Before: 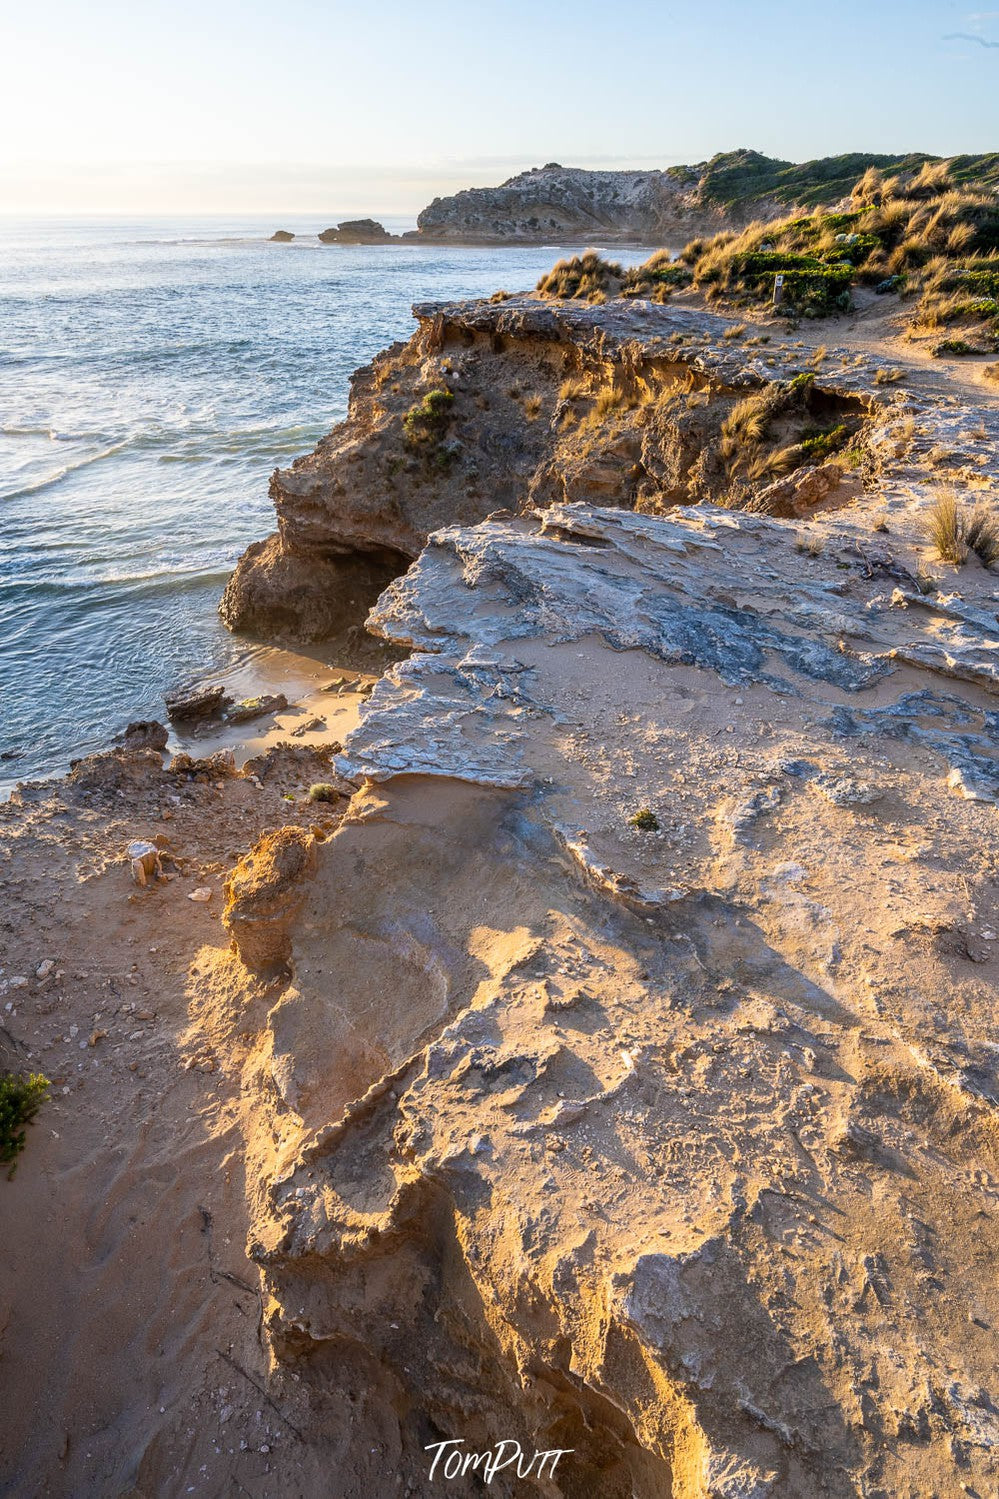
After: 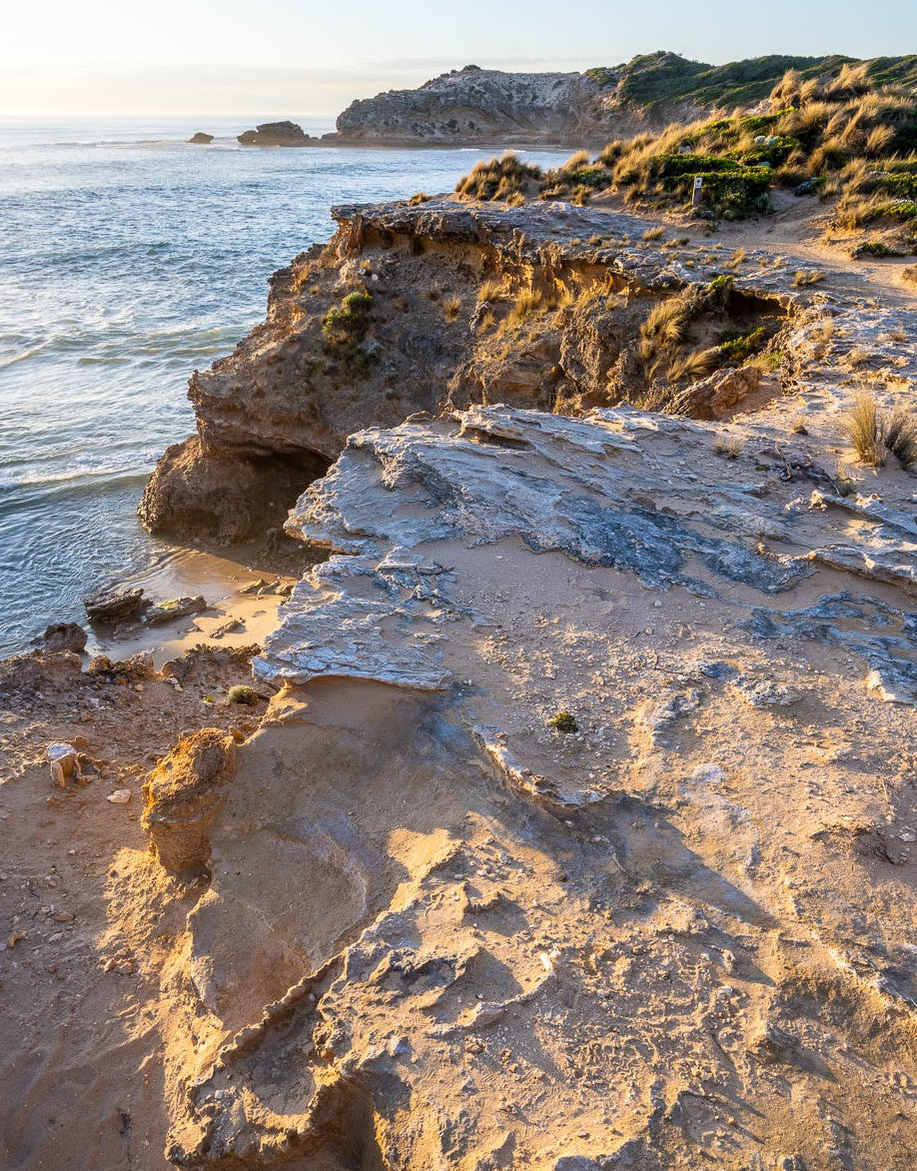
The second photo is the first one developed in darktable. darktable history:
crop: left 8.157%, top 6.603%, bottom 15.243%
